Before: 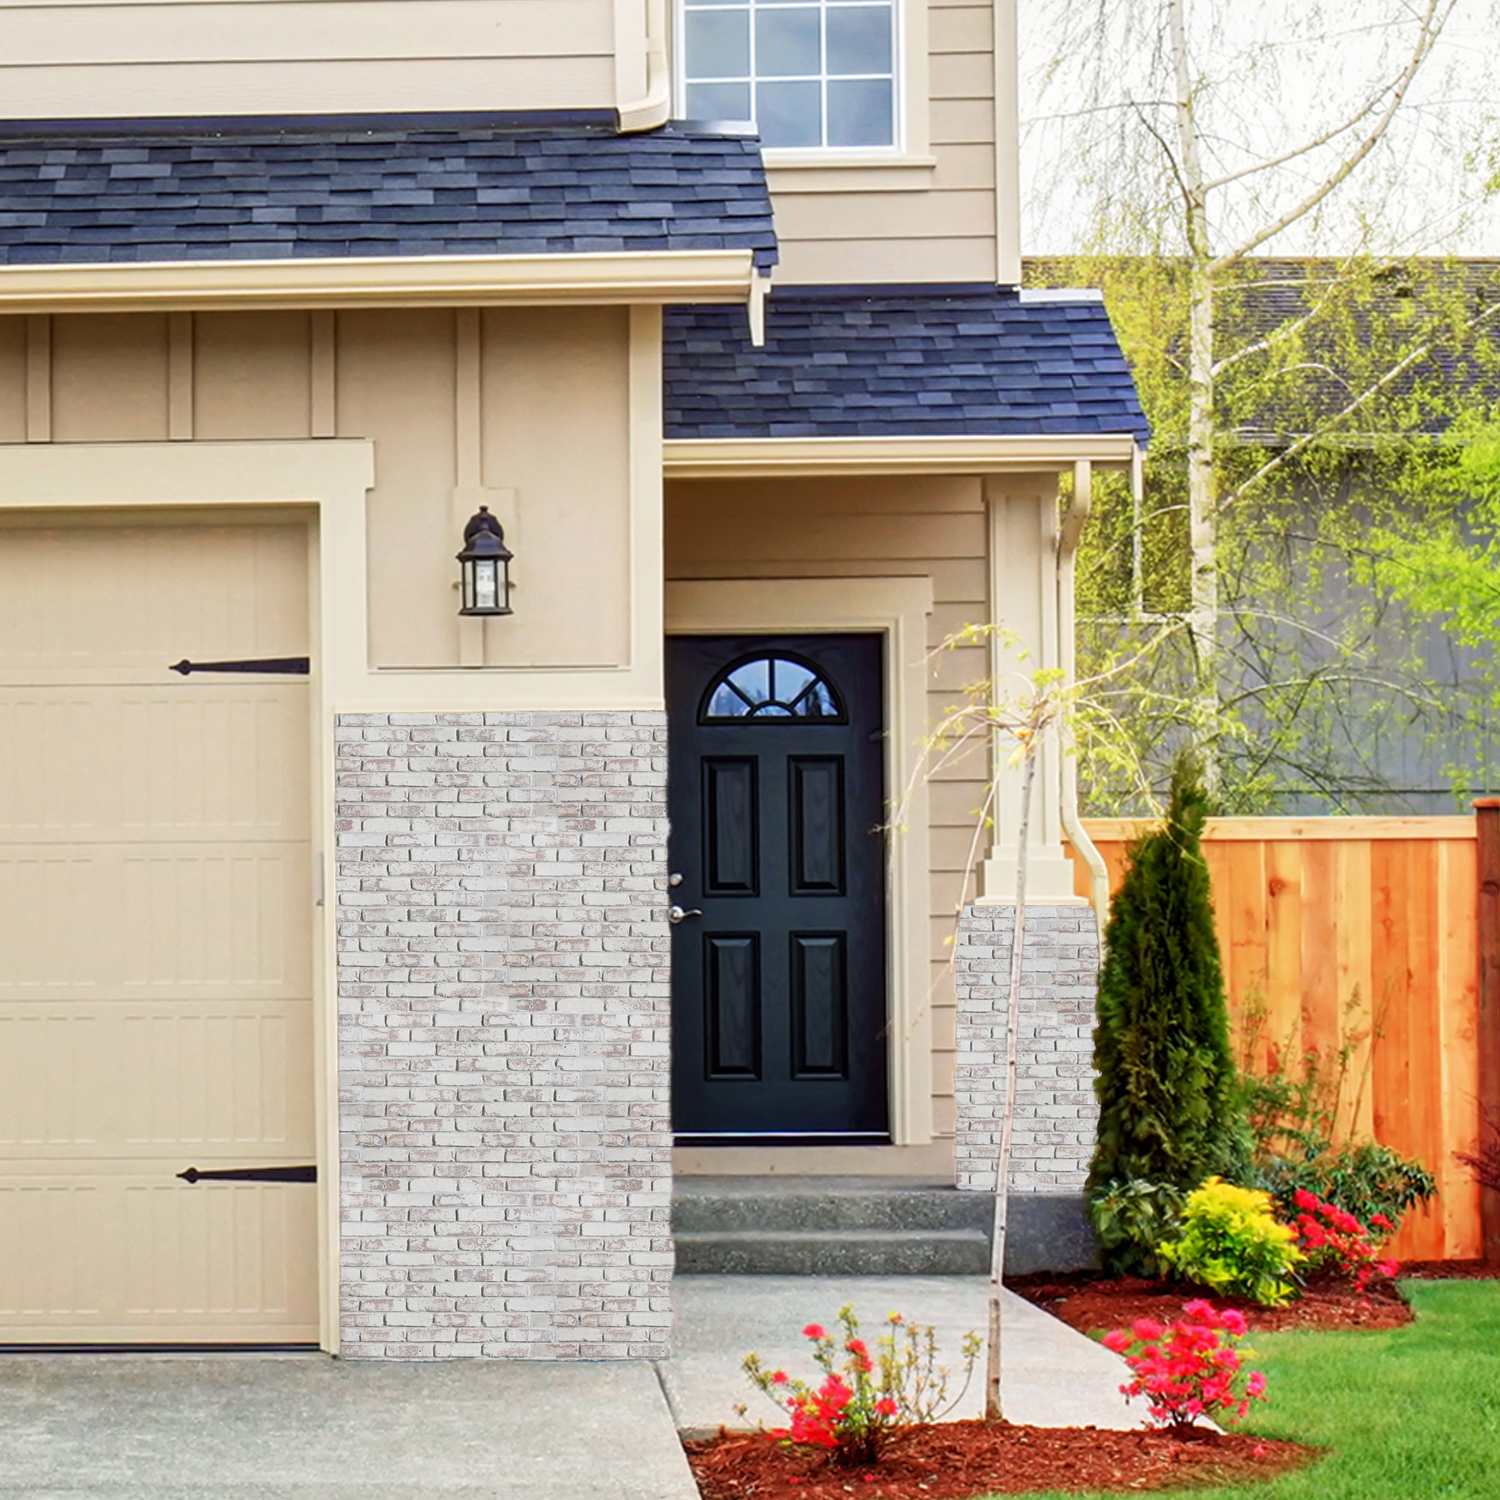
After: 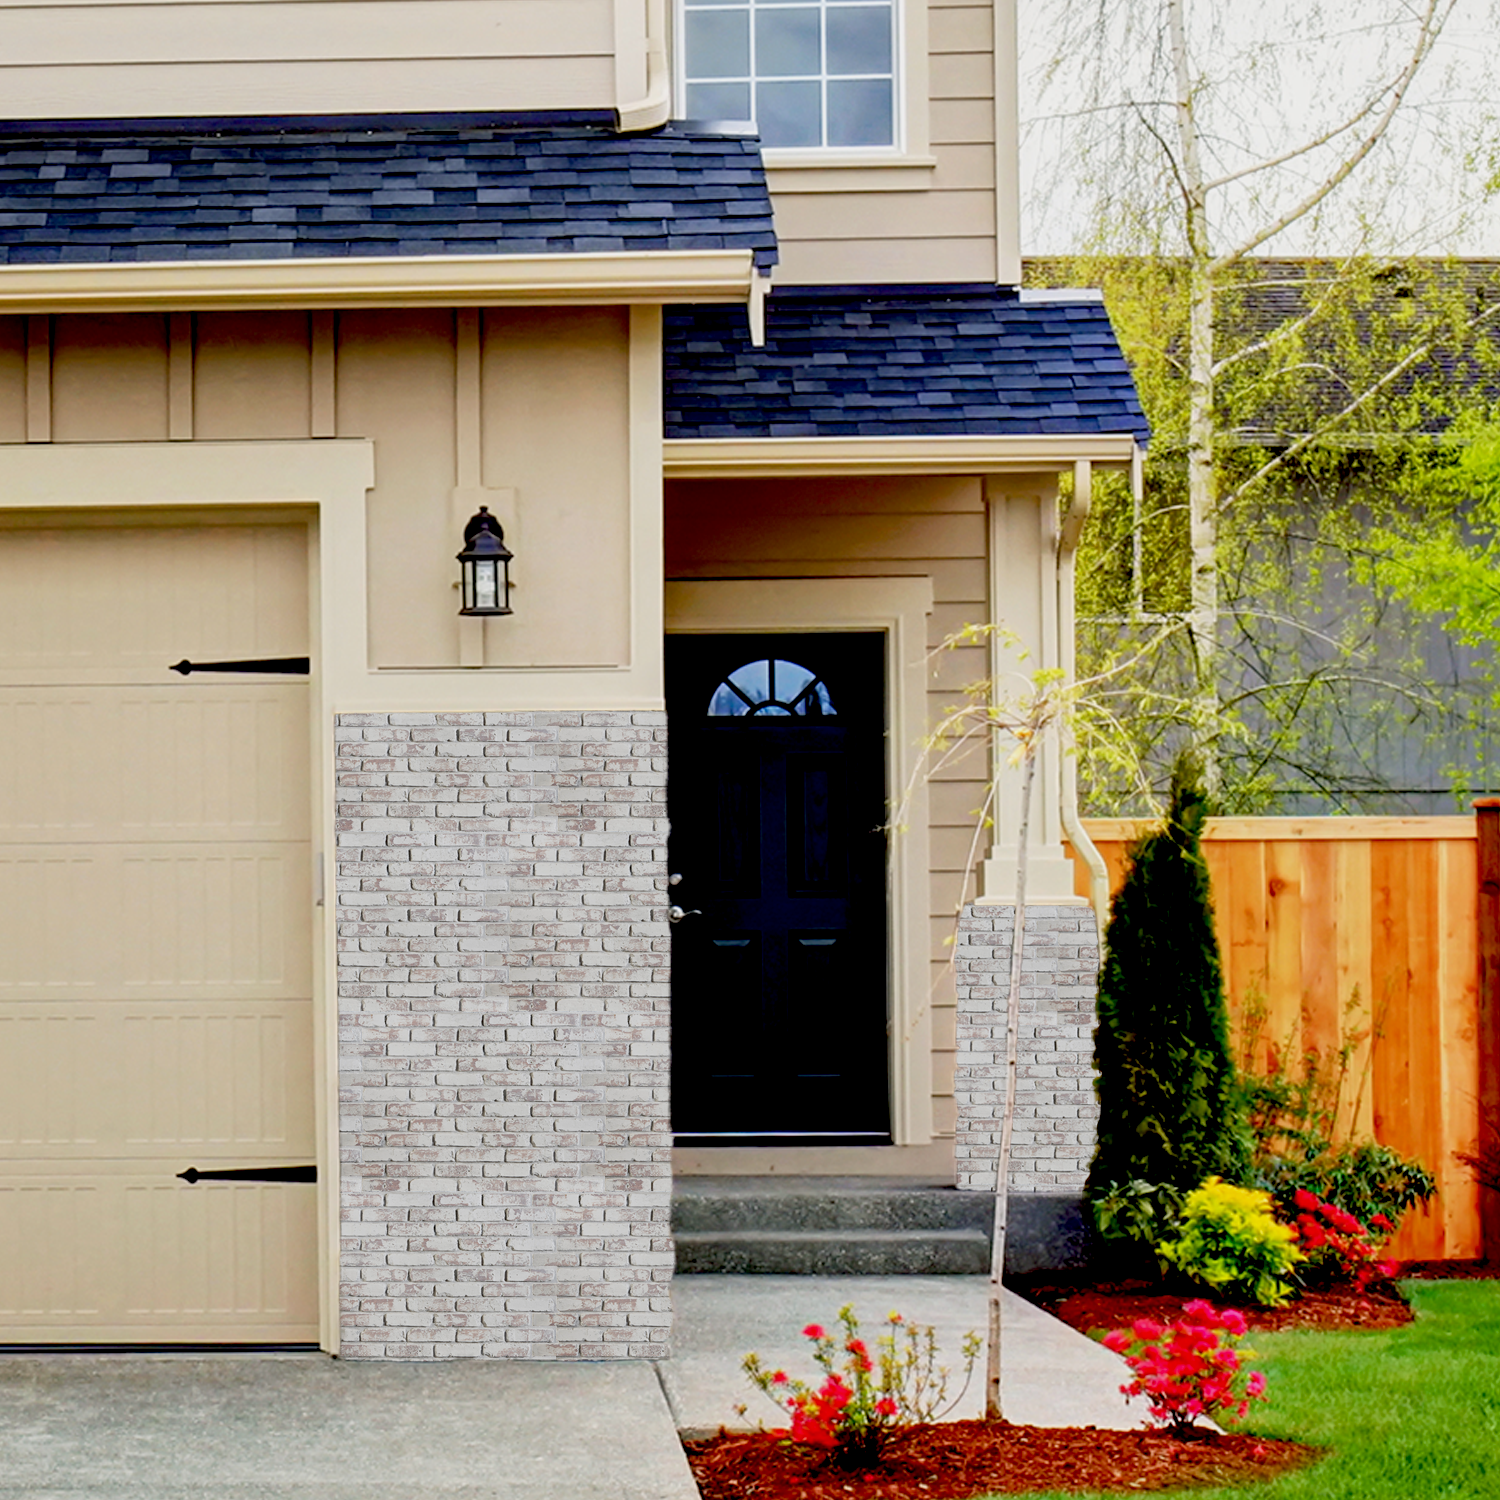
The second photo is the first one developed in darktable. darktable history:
color balance rgb: perceptual saturation grading › global saturation 0.528%
exposure: black level correction 0.045, exposure -0.231 EV, compensate exposure bias true, compensate highlight preservation false
